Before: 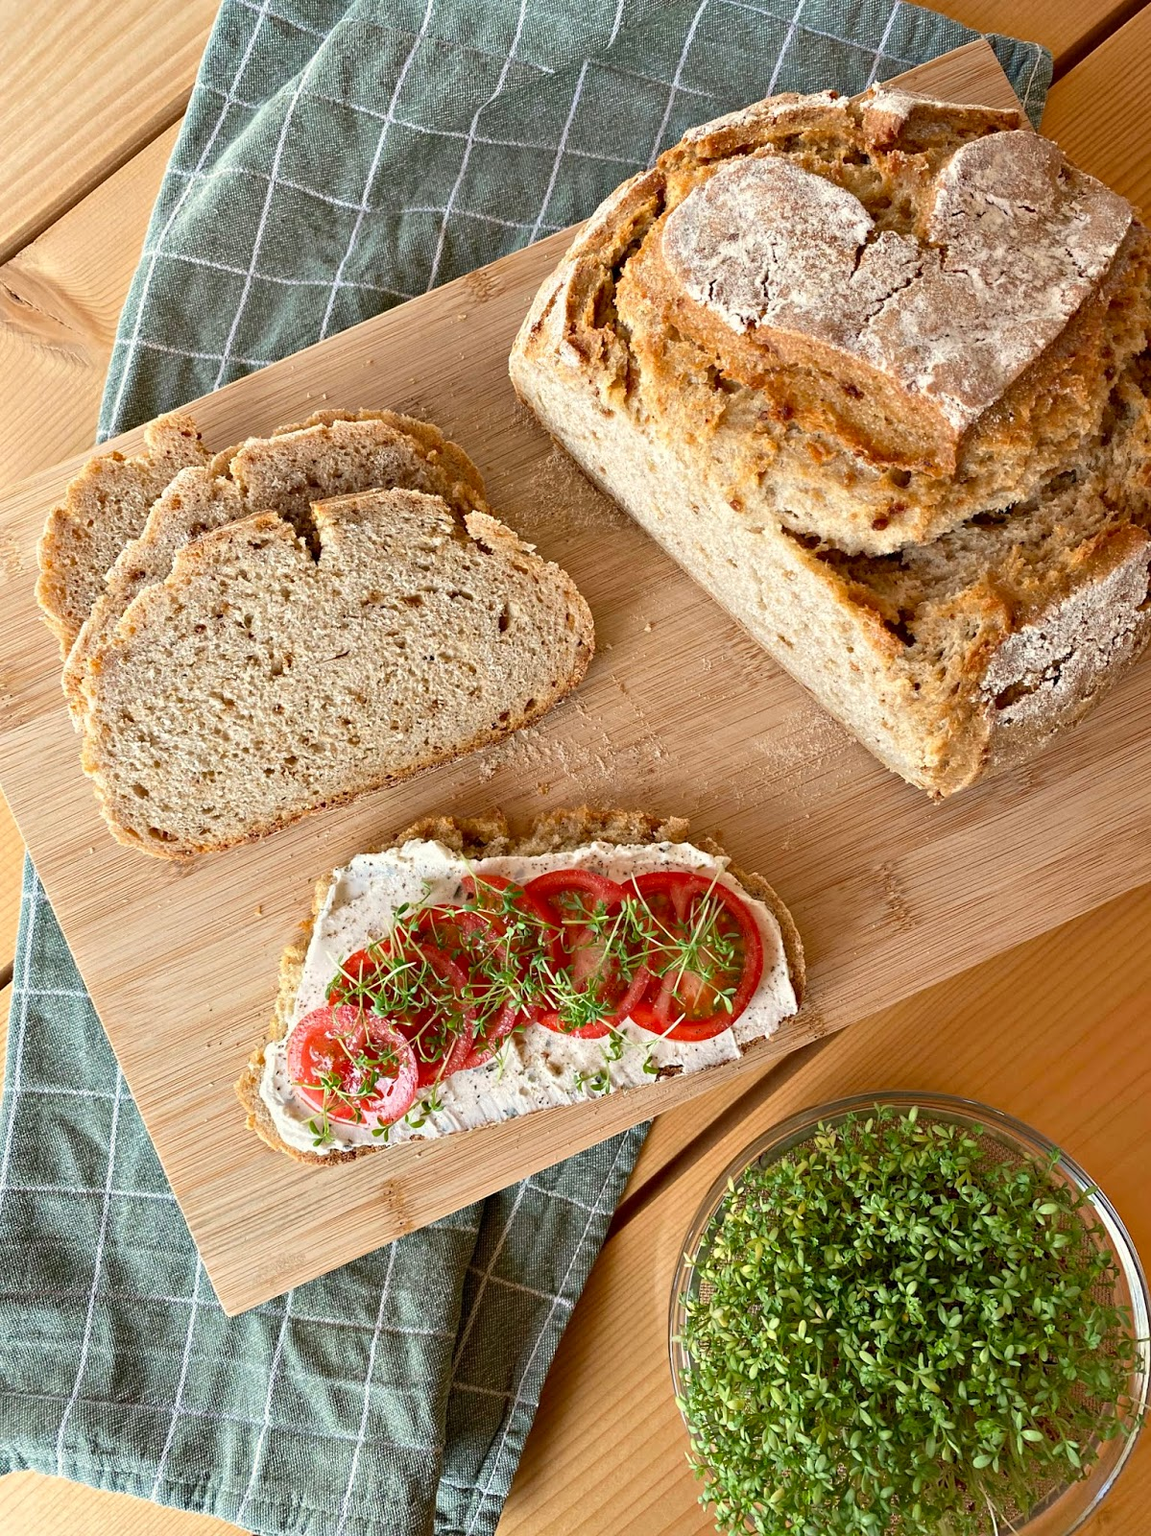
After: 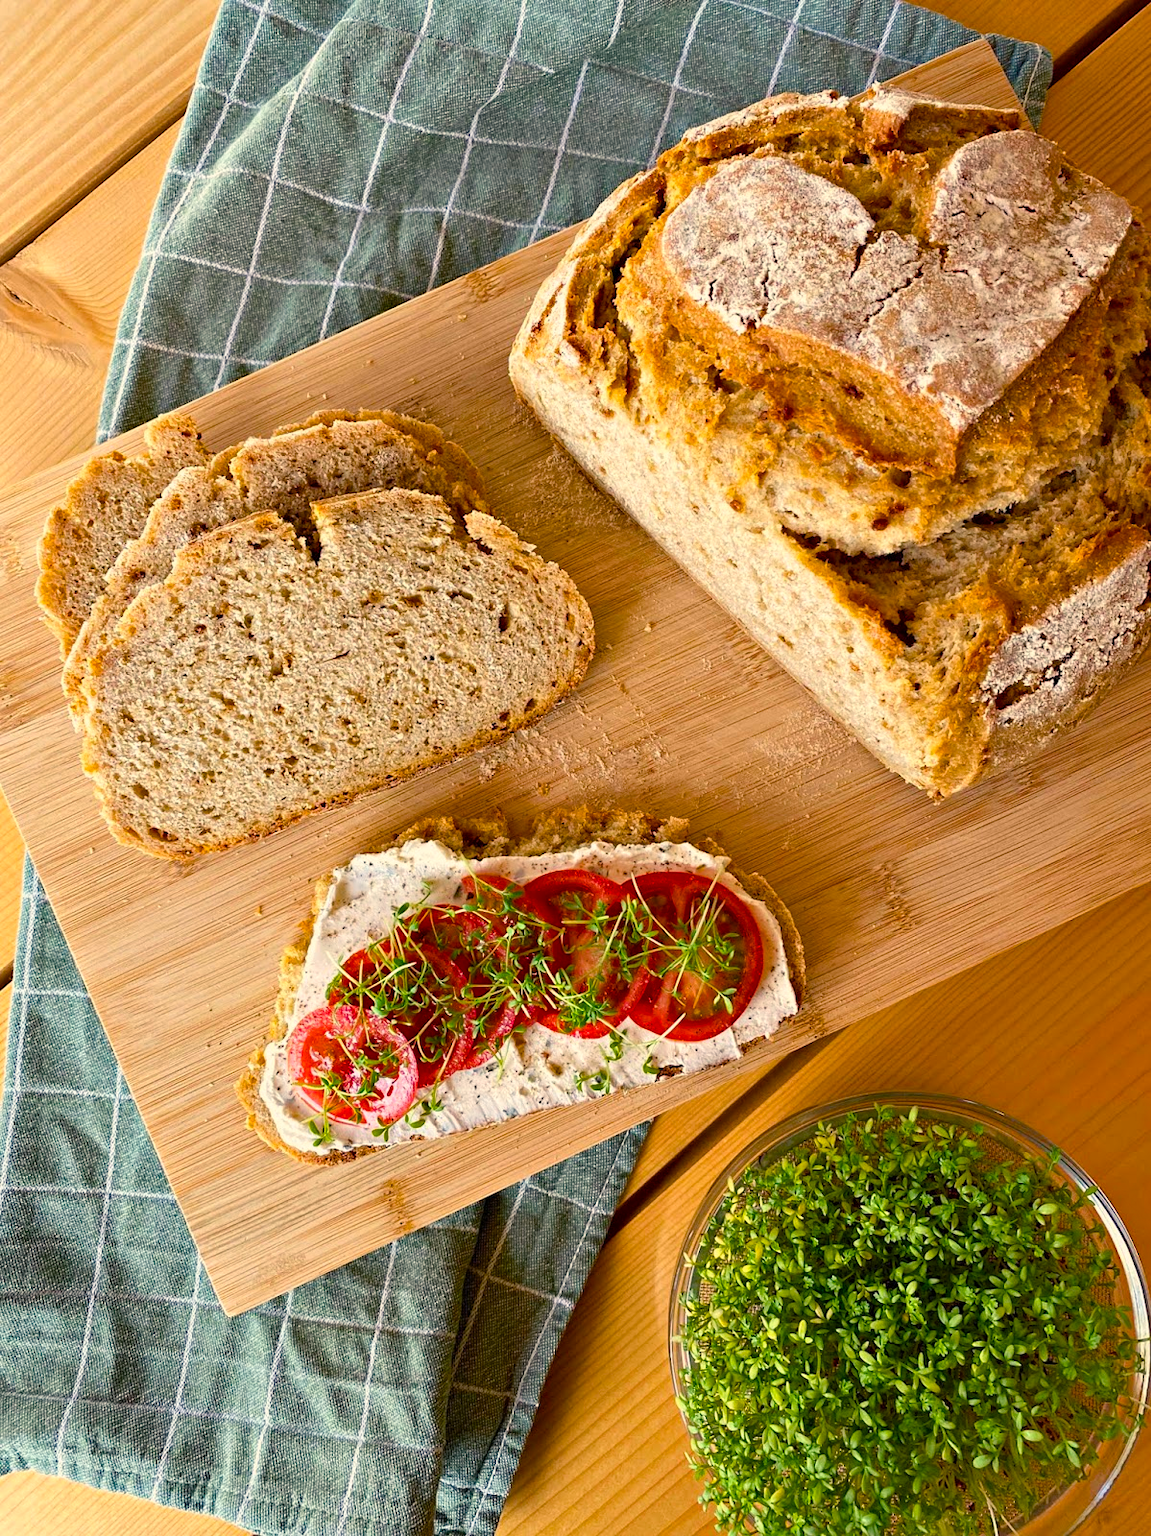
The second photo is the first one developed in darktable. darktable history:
color balance rgb: power › chroma 0.981%, power › hue 256.08°, highlights gain › chroma 3.093%, highlights gain › hue 73.66°, perceptual saturation grading › global saturation 36.873%, perceptual saturation grading › shadows 35.852%, global vibrance 2.939%
